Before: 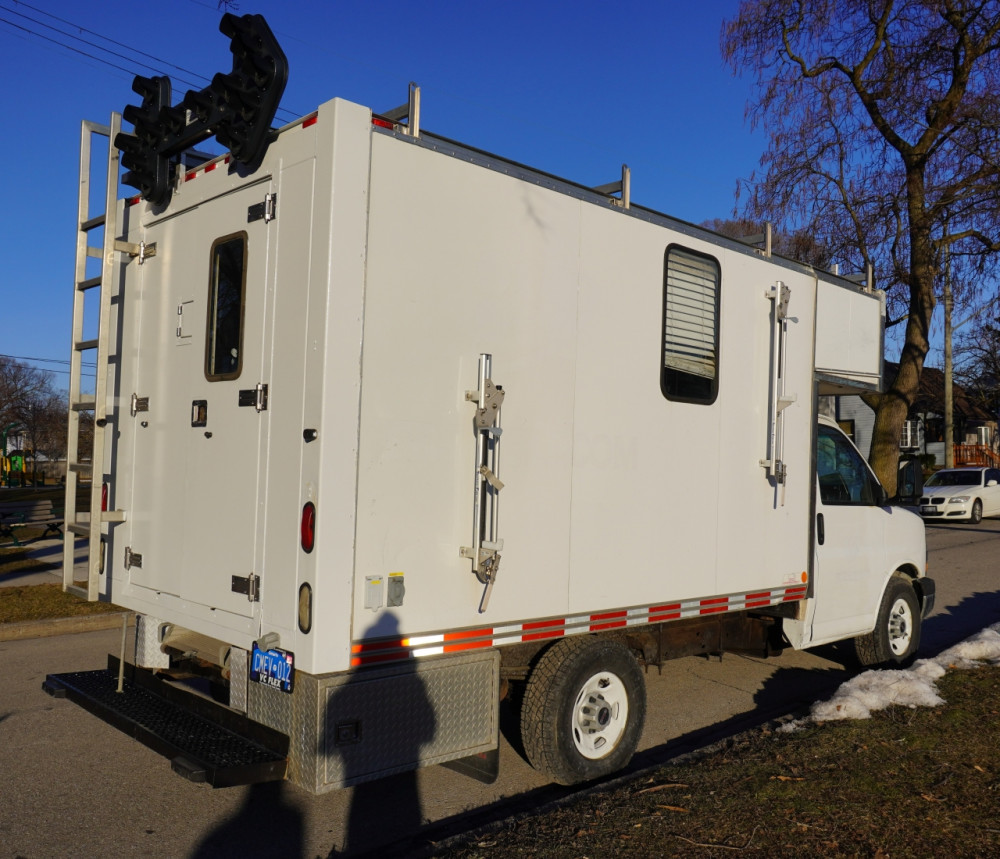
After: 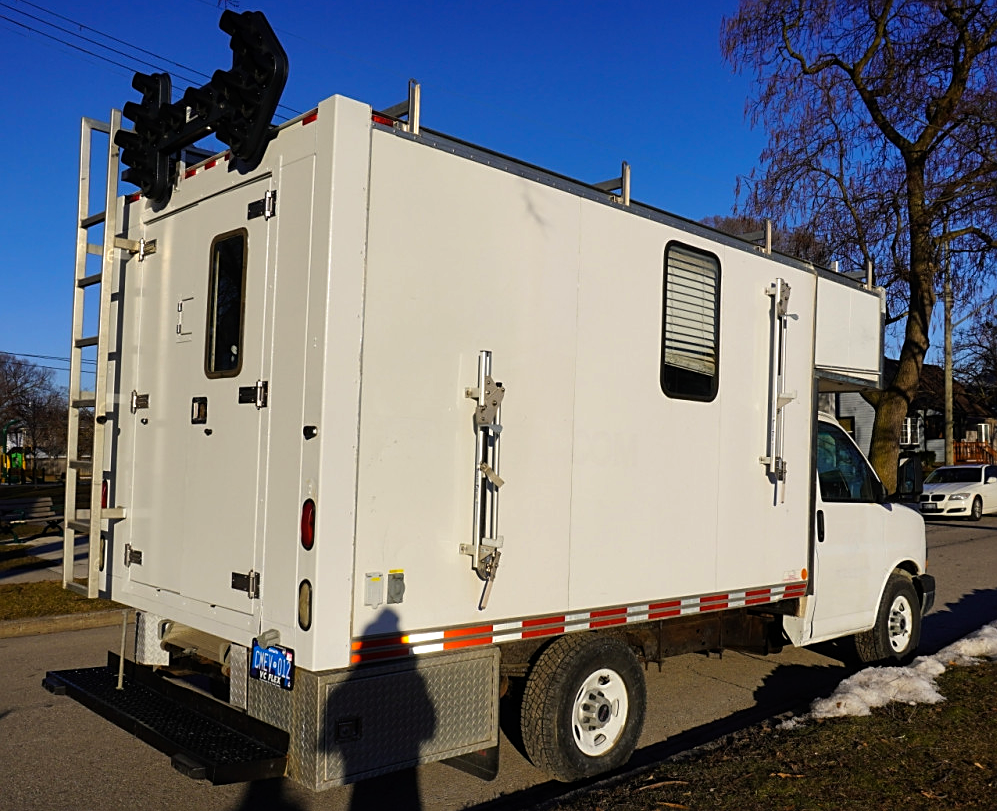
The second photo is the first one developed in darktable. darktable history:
crop: top 0.448%, right 0.264%, bottom 5.045%
sharpen: on, module defaults
color balance rgb: linear chroma grading › global chroma 10%, global vibrance 10%, contrast 15%, saturation formula JzAzBz (2021)
